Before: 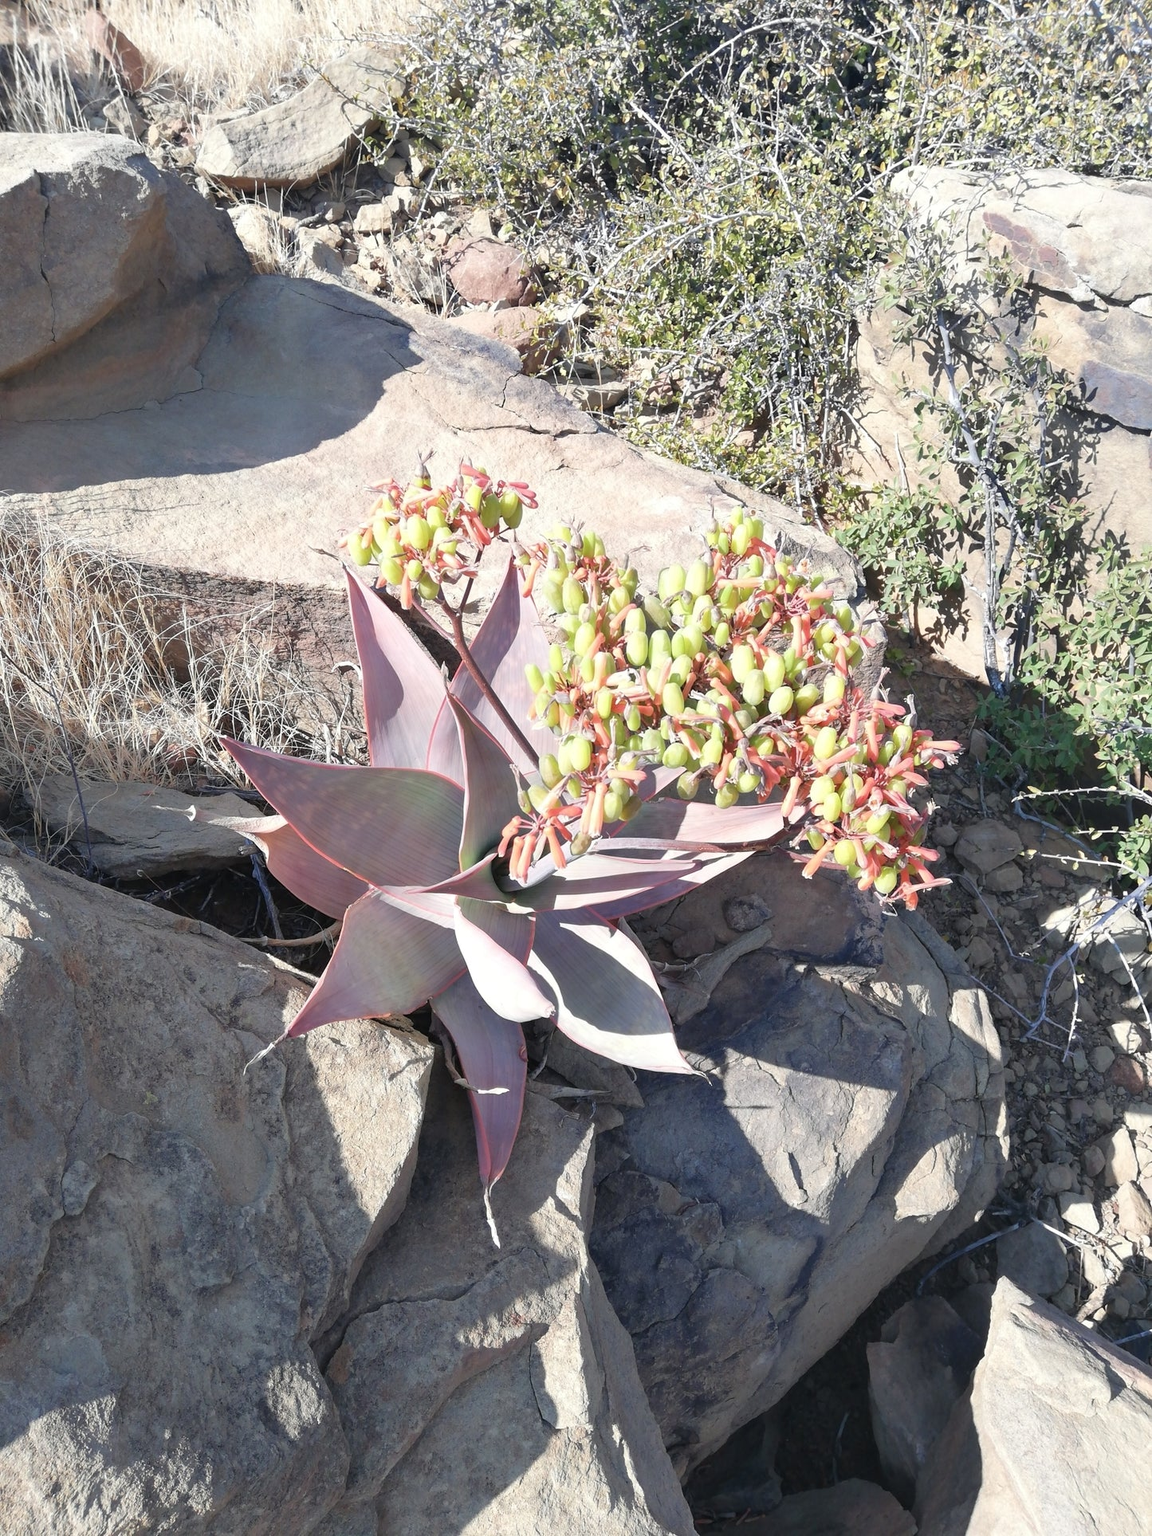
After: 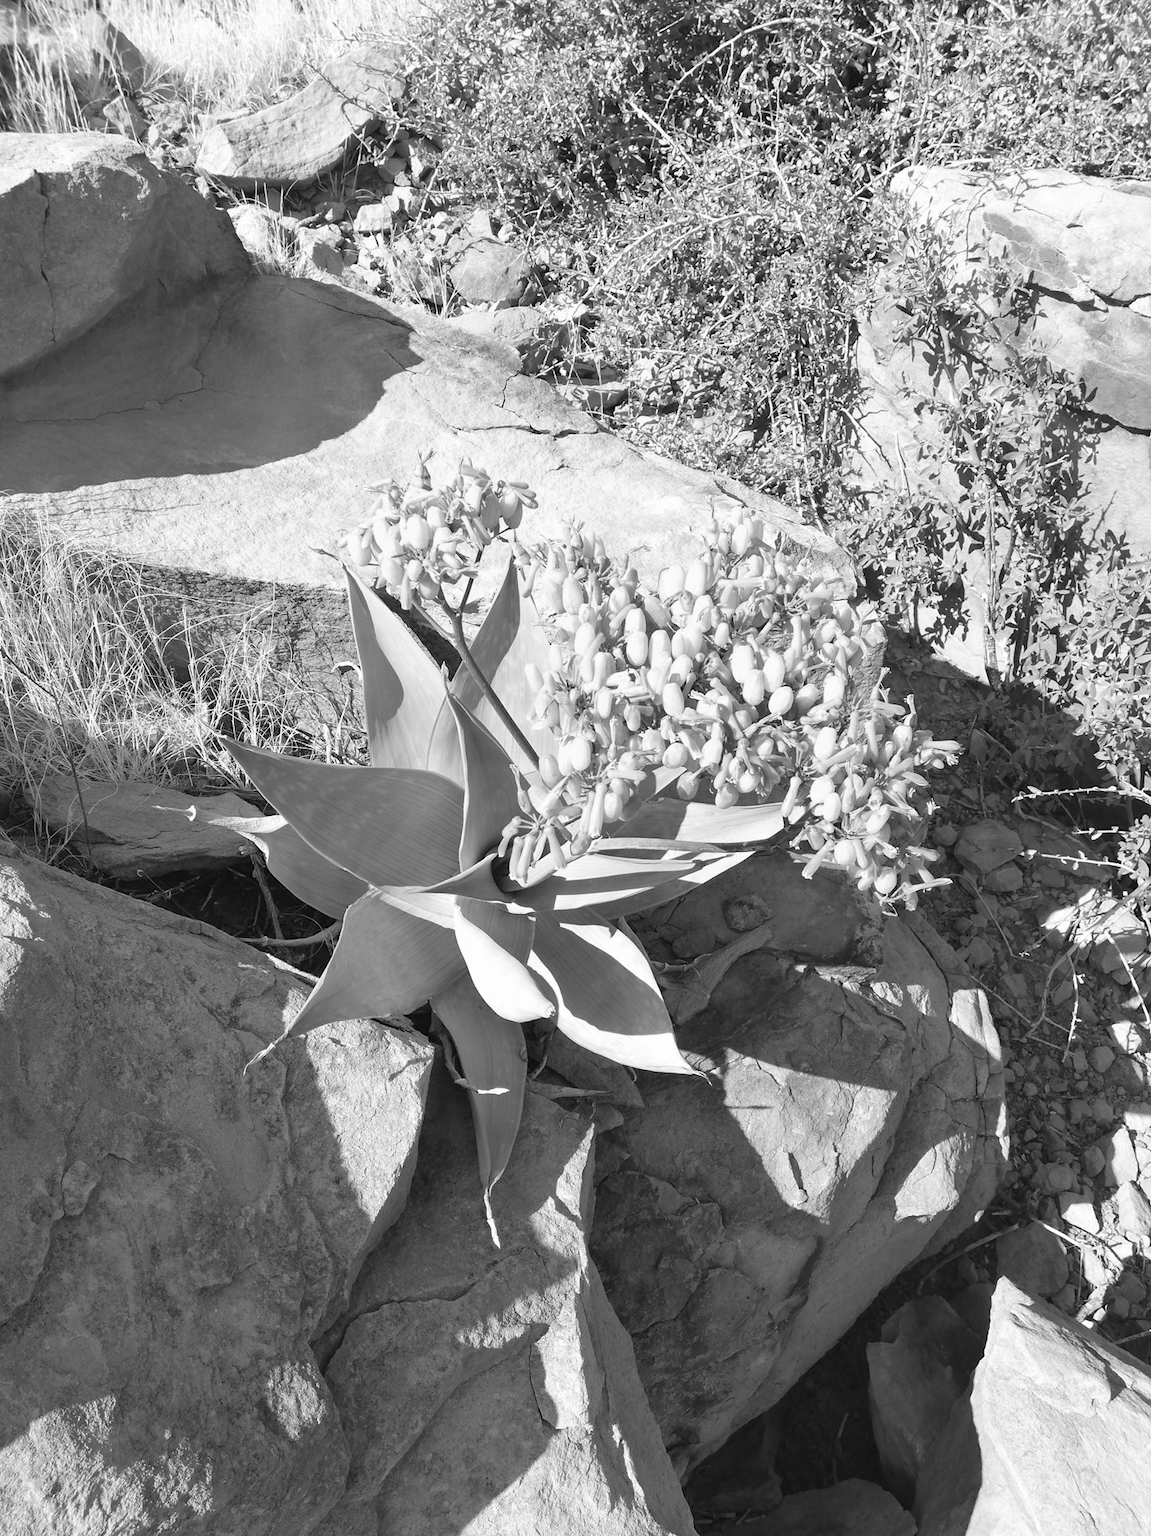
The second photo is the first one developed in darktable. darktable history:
local contrast: mode bilateral grid, contrast 100, coarseness 100, detail 94%, midtone range 0.2
monochrome: a -3.63, b -0.465
